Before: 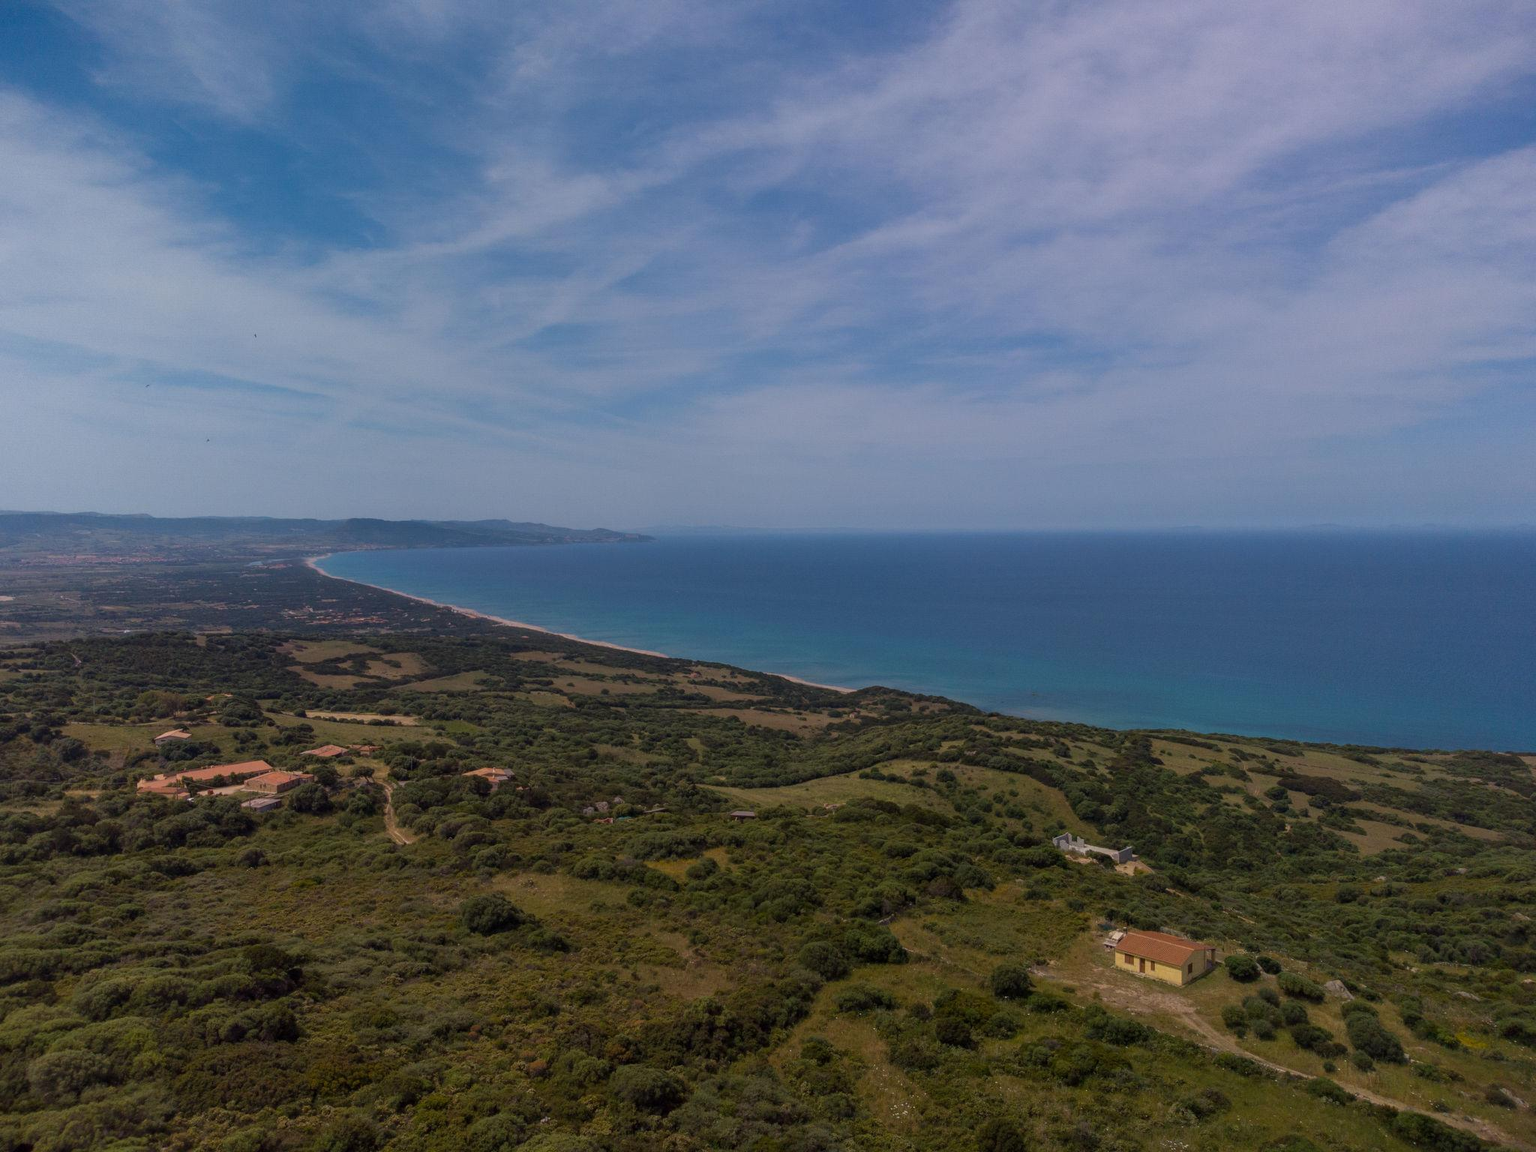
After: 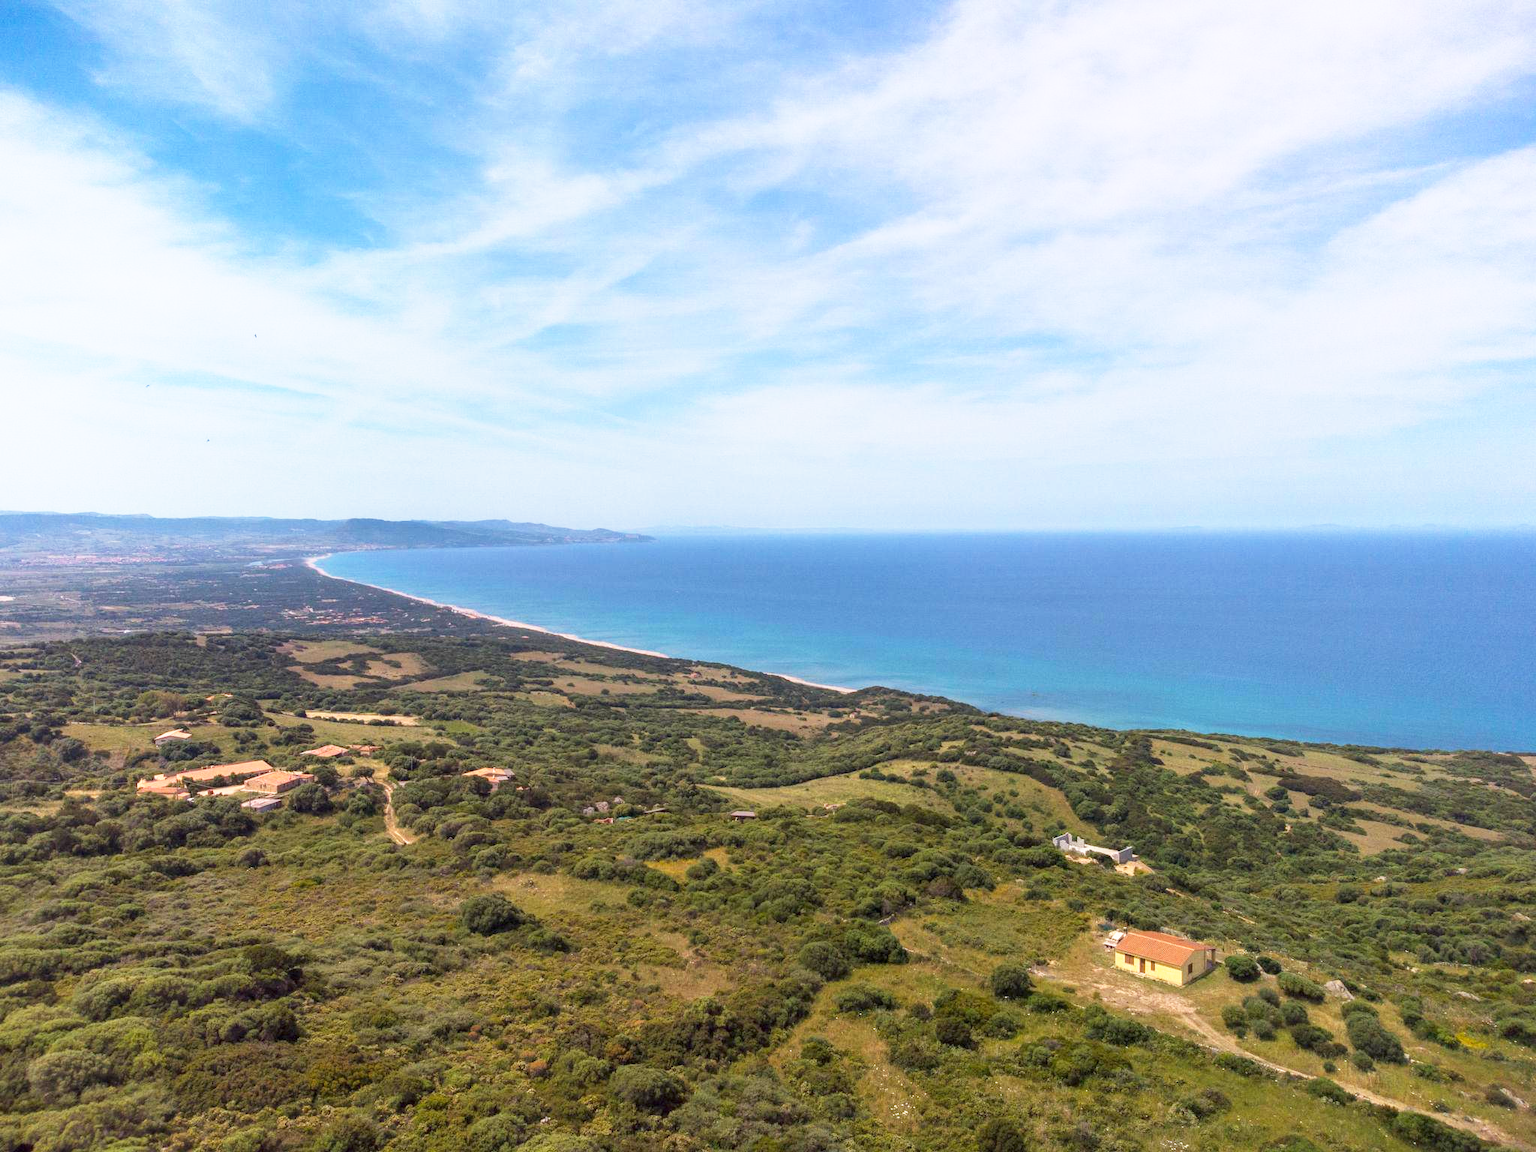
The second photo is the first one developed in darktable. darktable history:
exposure: exposure 1.149 EV, compensate exposure bias true, compensate highlight preservation false
base curve: curves: ch0 [(0, 0) (0.557, 0.834) (1, 1)], exposure shift 0.57, preserve colors none
